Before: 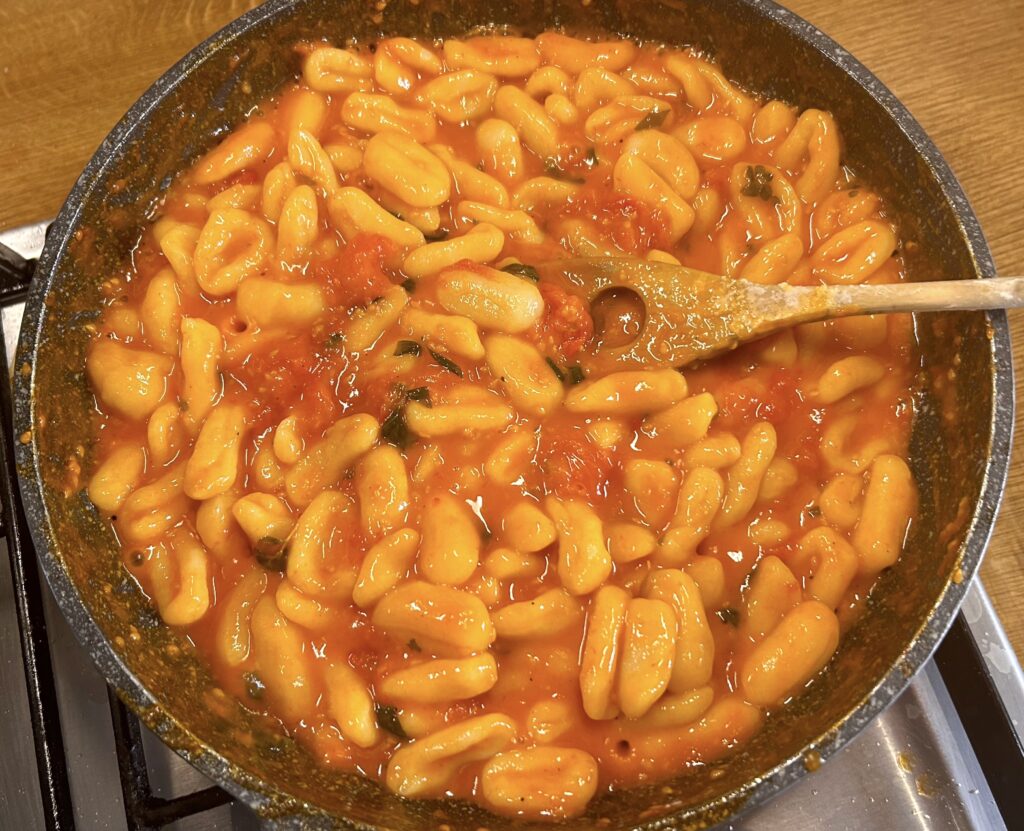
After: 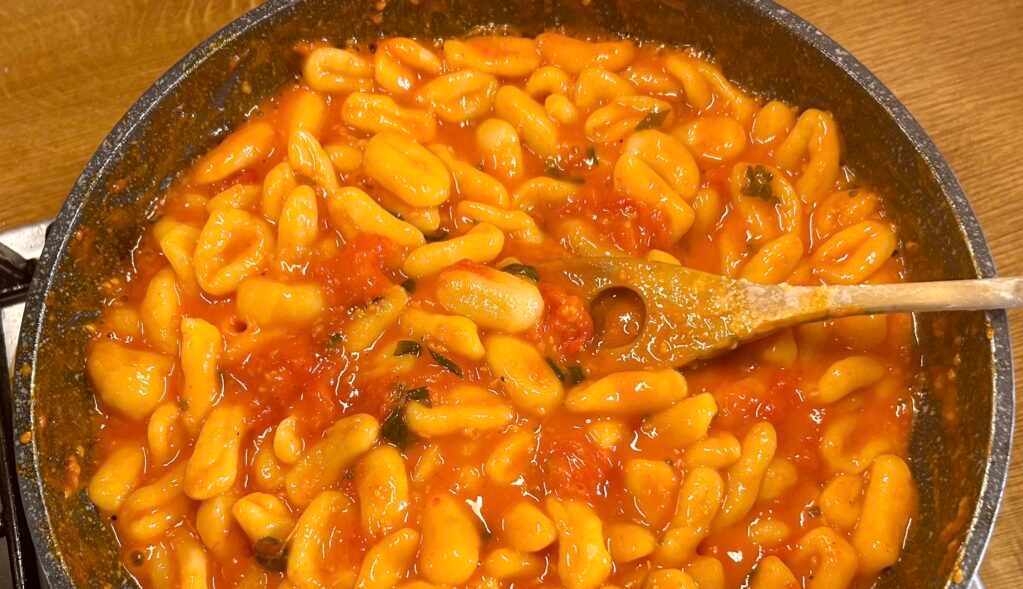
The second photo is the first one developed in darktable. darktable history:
crop: right 0%, bottom 29.061%
